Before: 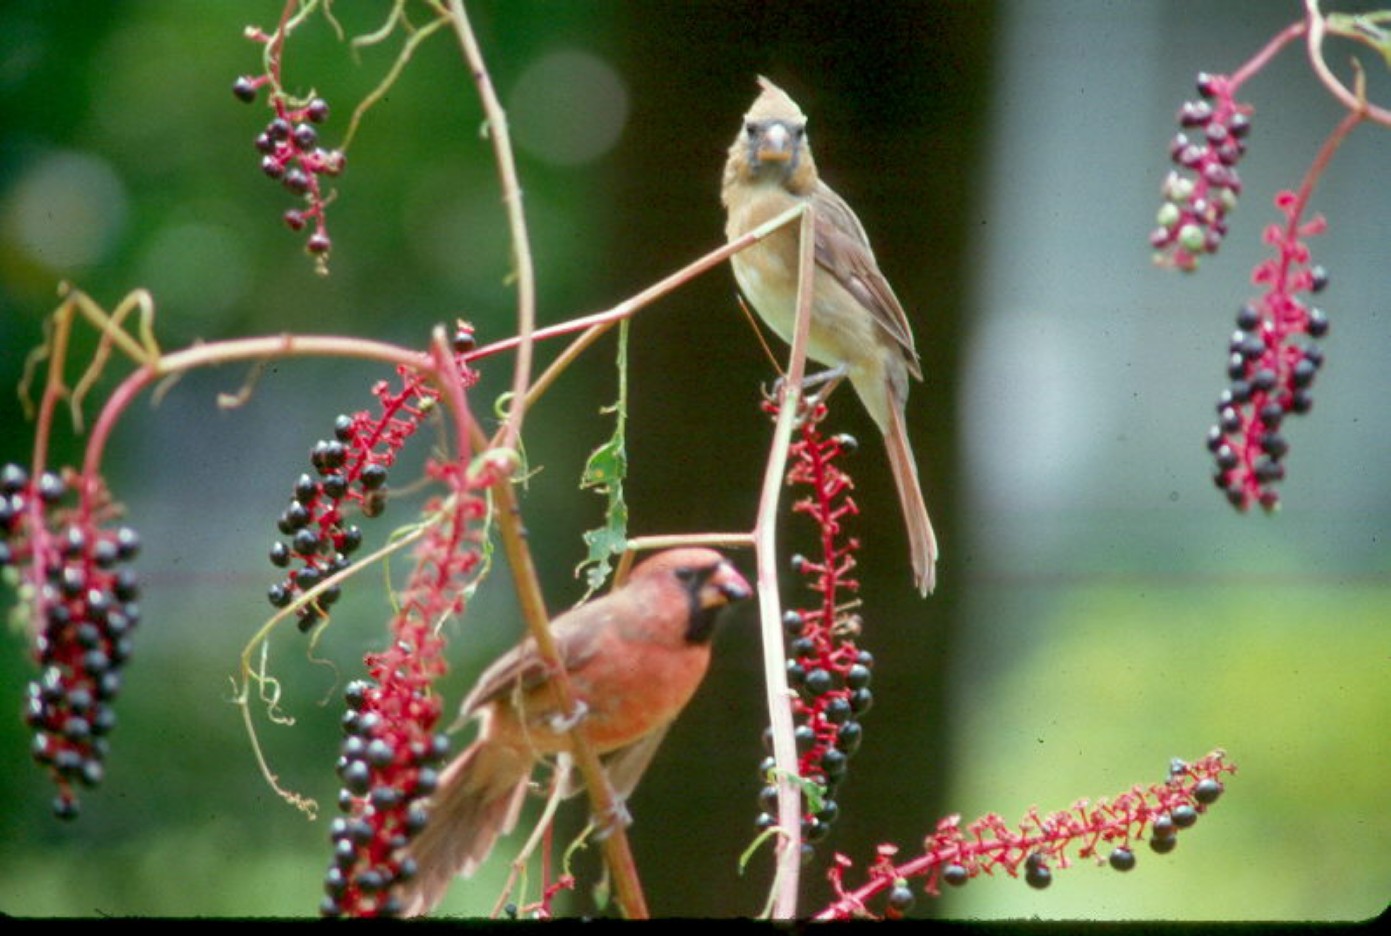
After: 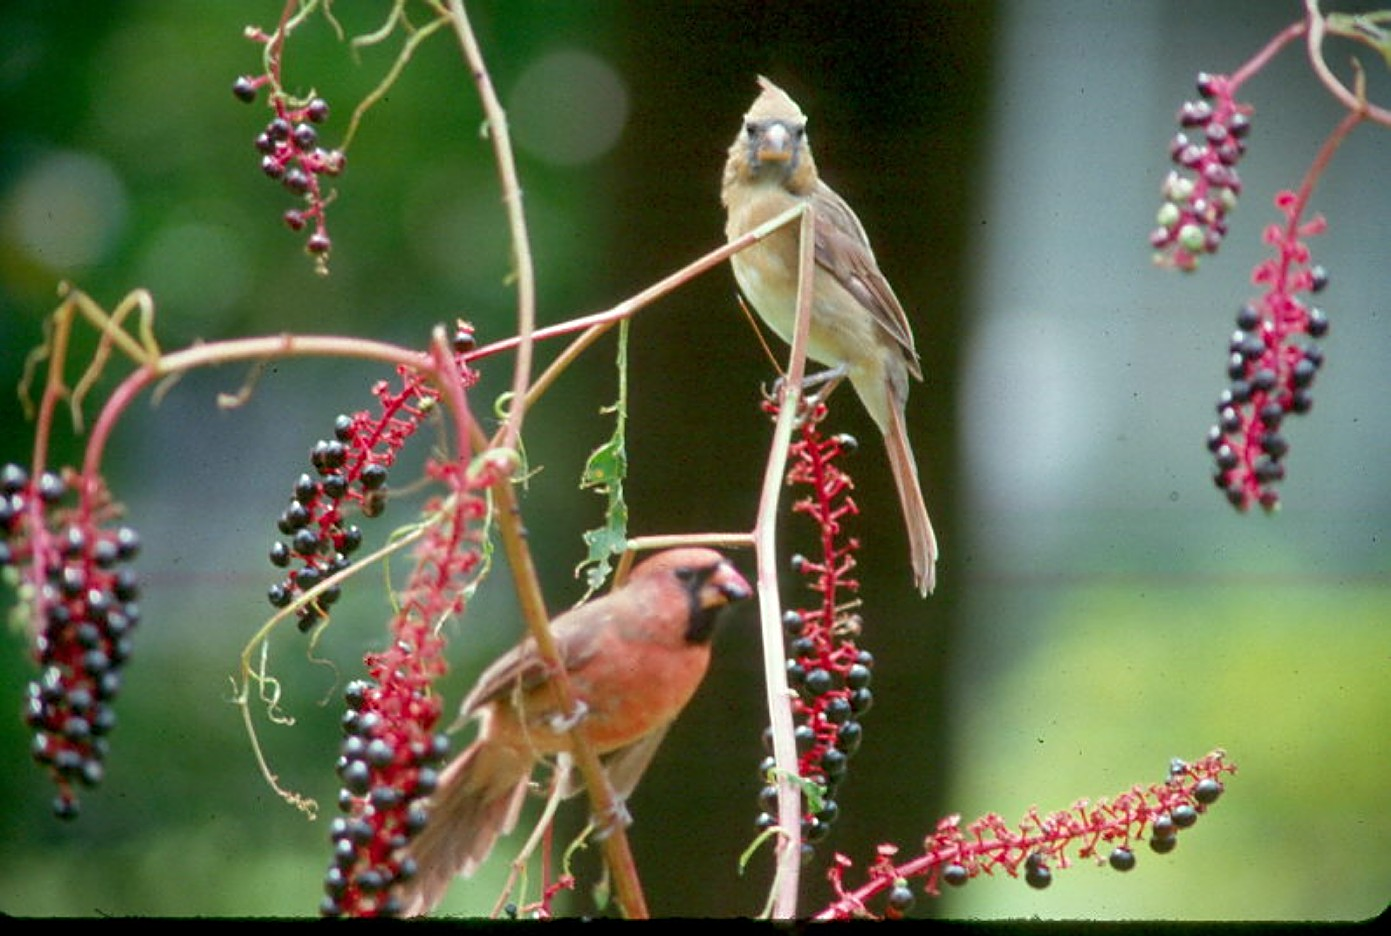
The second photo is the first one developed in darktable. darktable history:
vignetting: fall-off start 100.2%, saturation -0.018, width/height ratio 1.303
sharpen: on, module defaults
